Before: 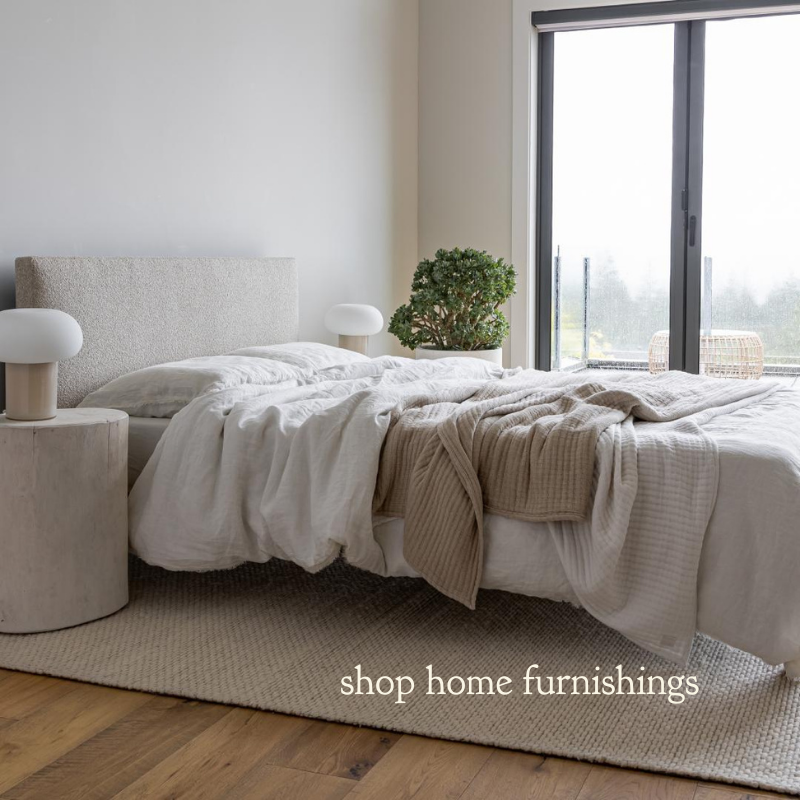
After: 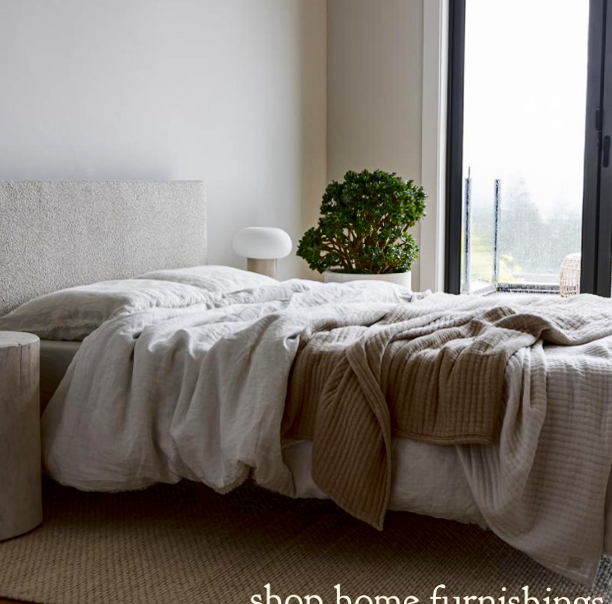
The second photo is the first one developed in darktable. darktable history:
color balance rgb: perceptual saturation grading › global saturation 20%, perceptual saturation grading › highlights -25%, perceptual saturation grading › shadows 25%
contrast brightness saturation: contrast 0.19, brightness -0.24, saturation 0.11
crop and rotate: left 11.831%, top 11.346%, right 13.429%, bottom 13.899%
rotate and perspective: lens shift (vertical) 0.048, lens shift (horizontal) -0.024, automatic cropping off
